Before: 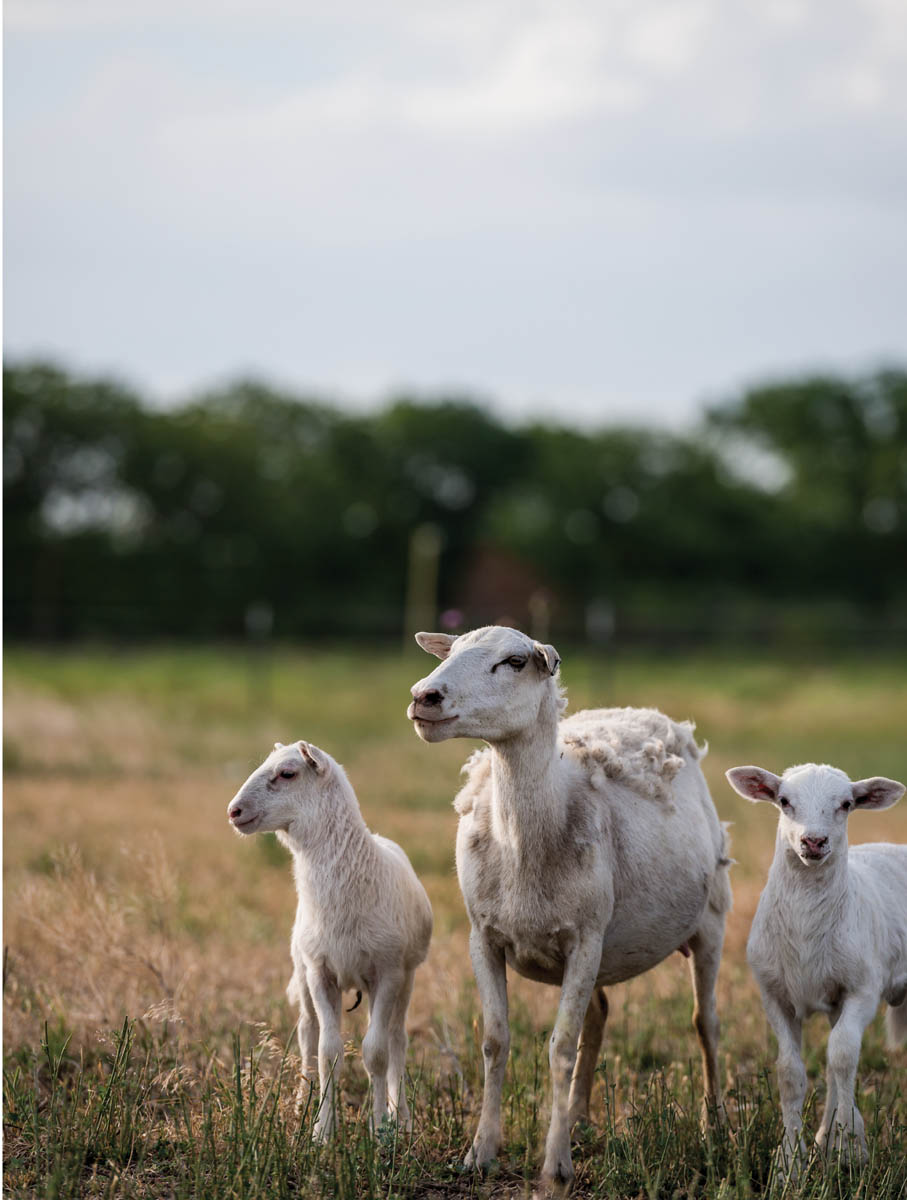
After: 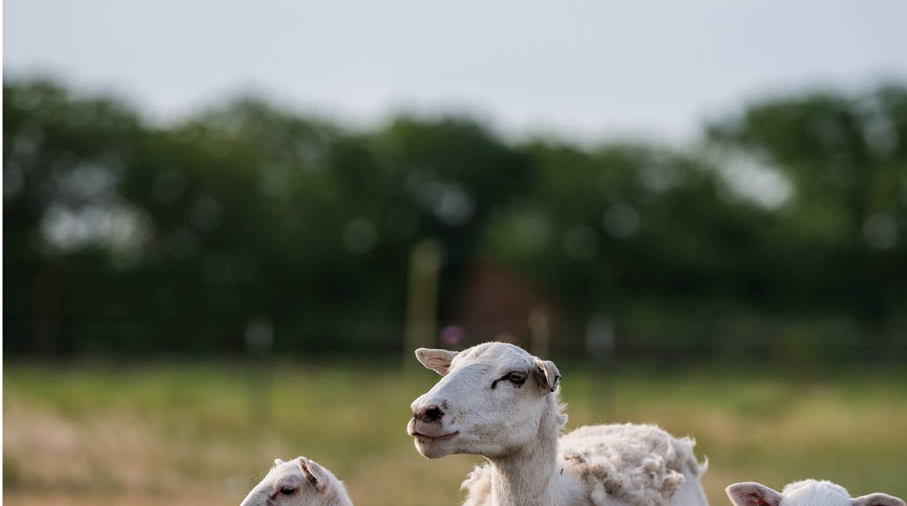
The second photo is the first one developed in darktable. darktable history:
crop and rotate: top 23.737%, bottom 34.046%
